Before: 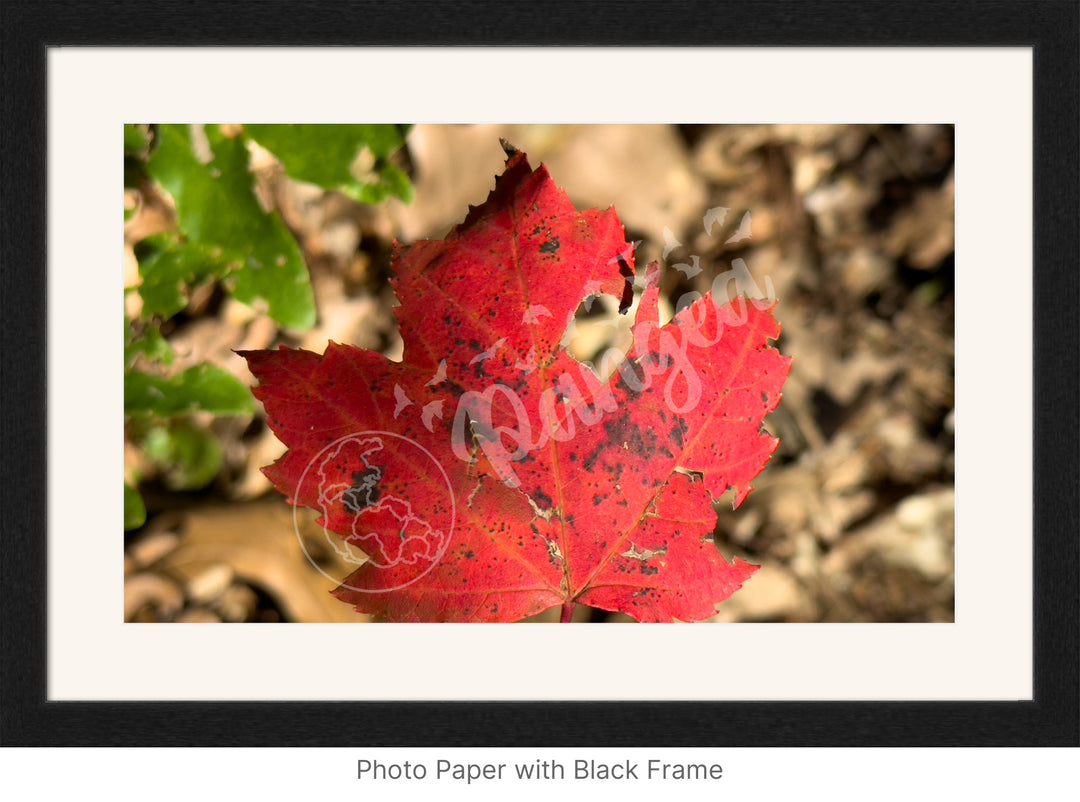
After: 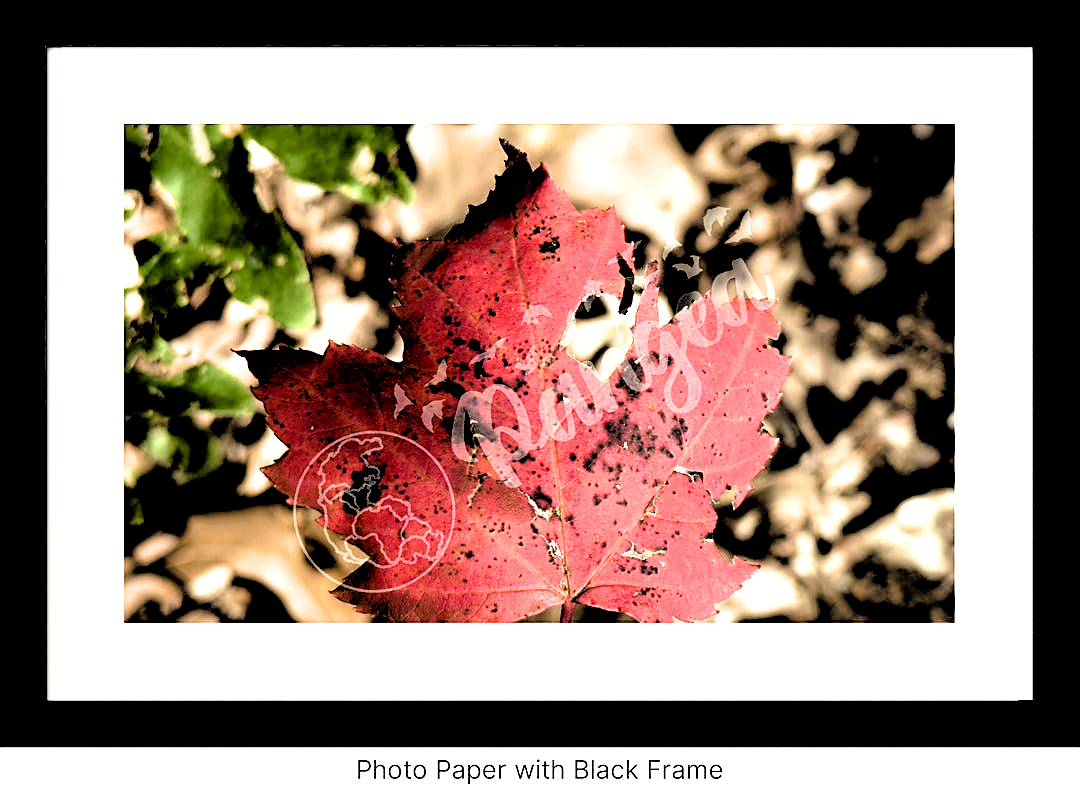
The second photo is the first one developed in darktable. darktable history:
local contrast: mode bilateral grid, contrast 19, coarseness 50, detail 132%, midtone range 0.2
levels: levels [0, 0.48, 0.961]
filmic rgb: black relative exposure -1.1 EV, white relative exposure 2.06 EV, hardness 1.58, contrast 2.243, color science v6 (2022)
sharpen: on, module defaults
